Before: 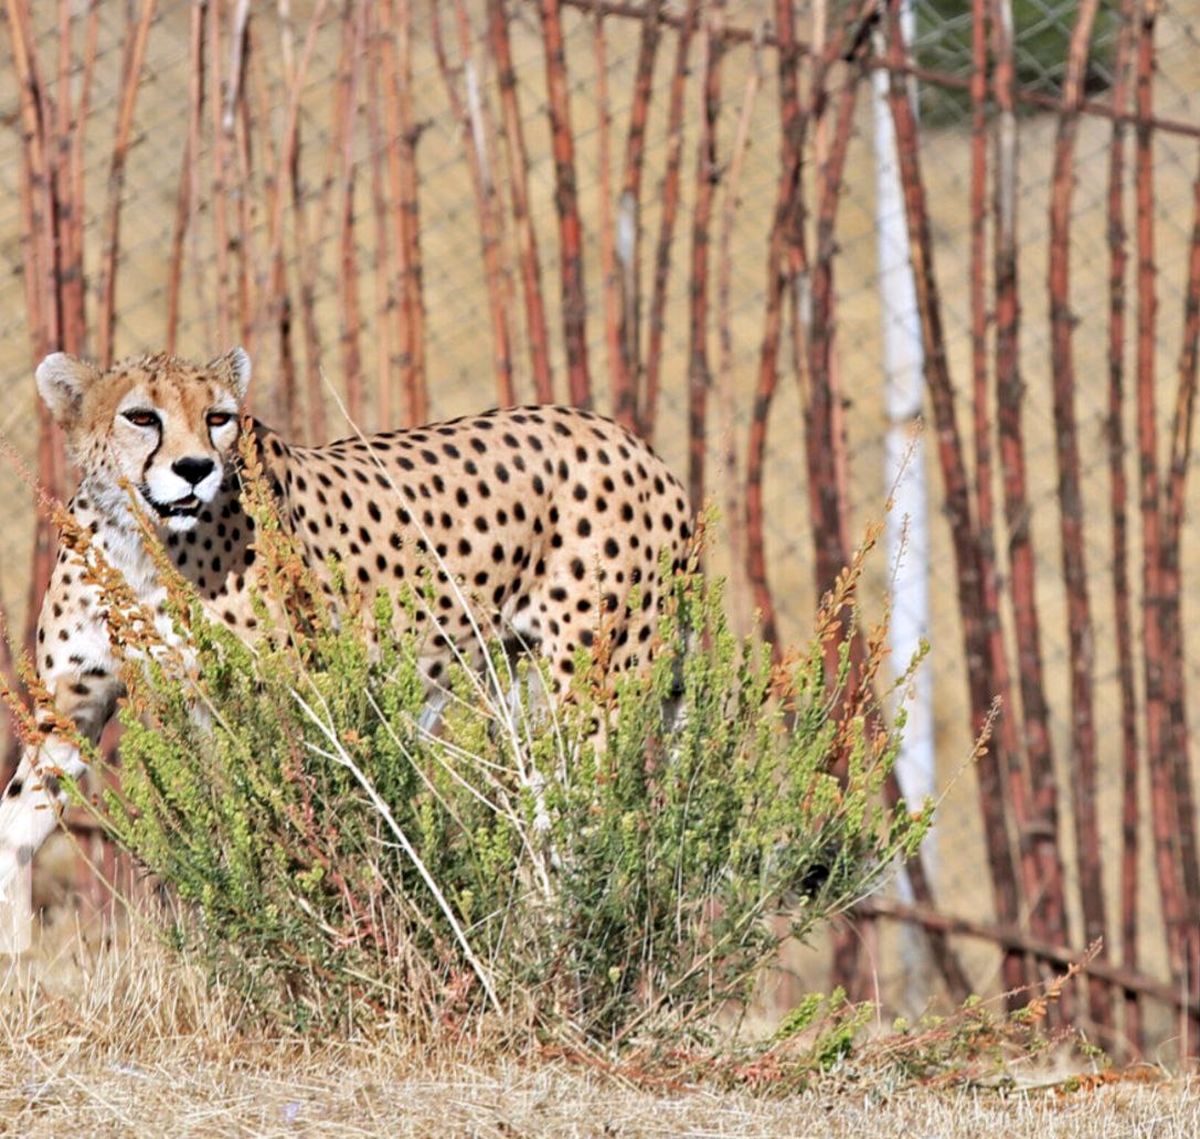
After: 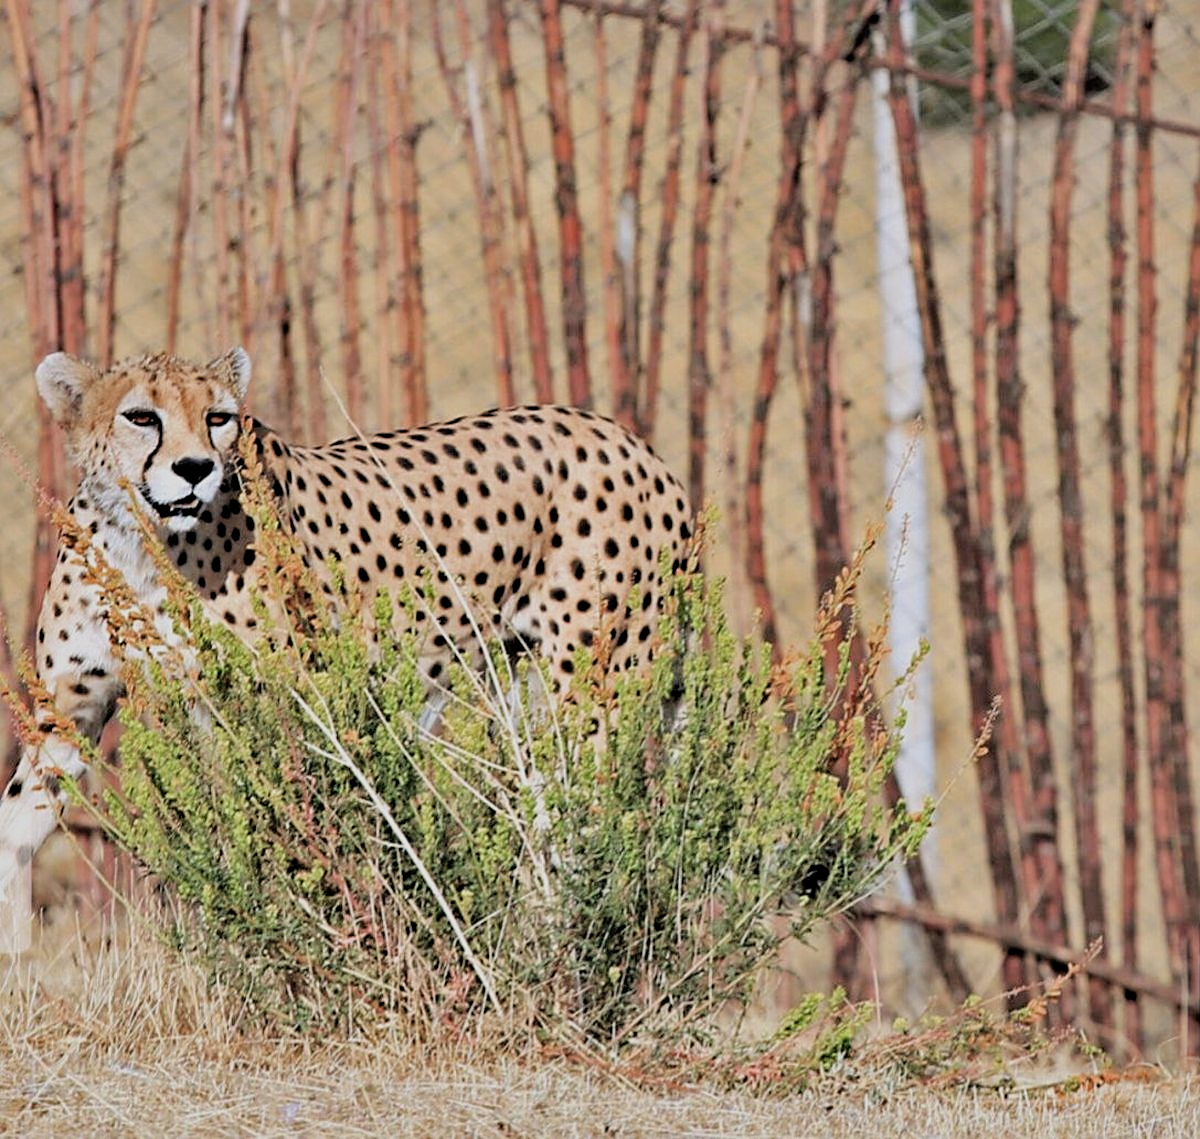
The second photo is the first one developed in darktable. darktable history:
sharpen: on, module defaults
filmic rgb: black relative exposure -7.73 EV, white relative exposure 4.45 EV, threshold 5.97 EV, hardness 3.76, latitude 49.61%, contrast 1.1, iterations of high-quality reconstruction 0, enable highlight reconstruction true
shadows and highlights: on, module defaults
contrast brightness saturation: saturation -0.054
